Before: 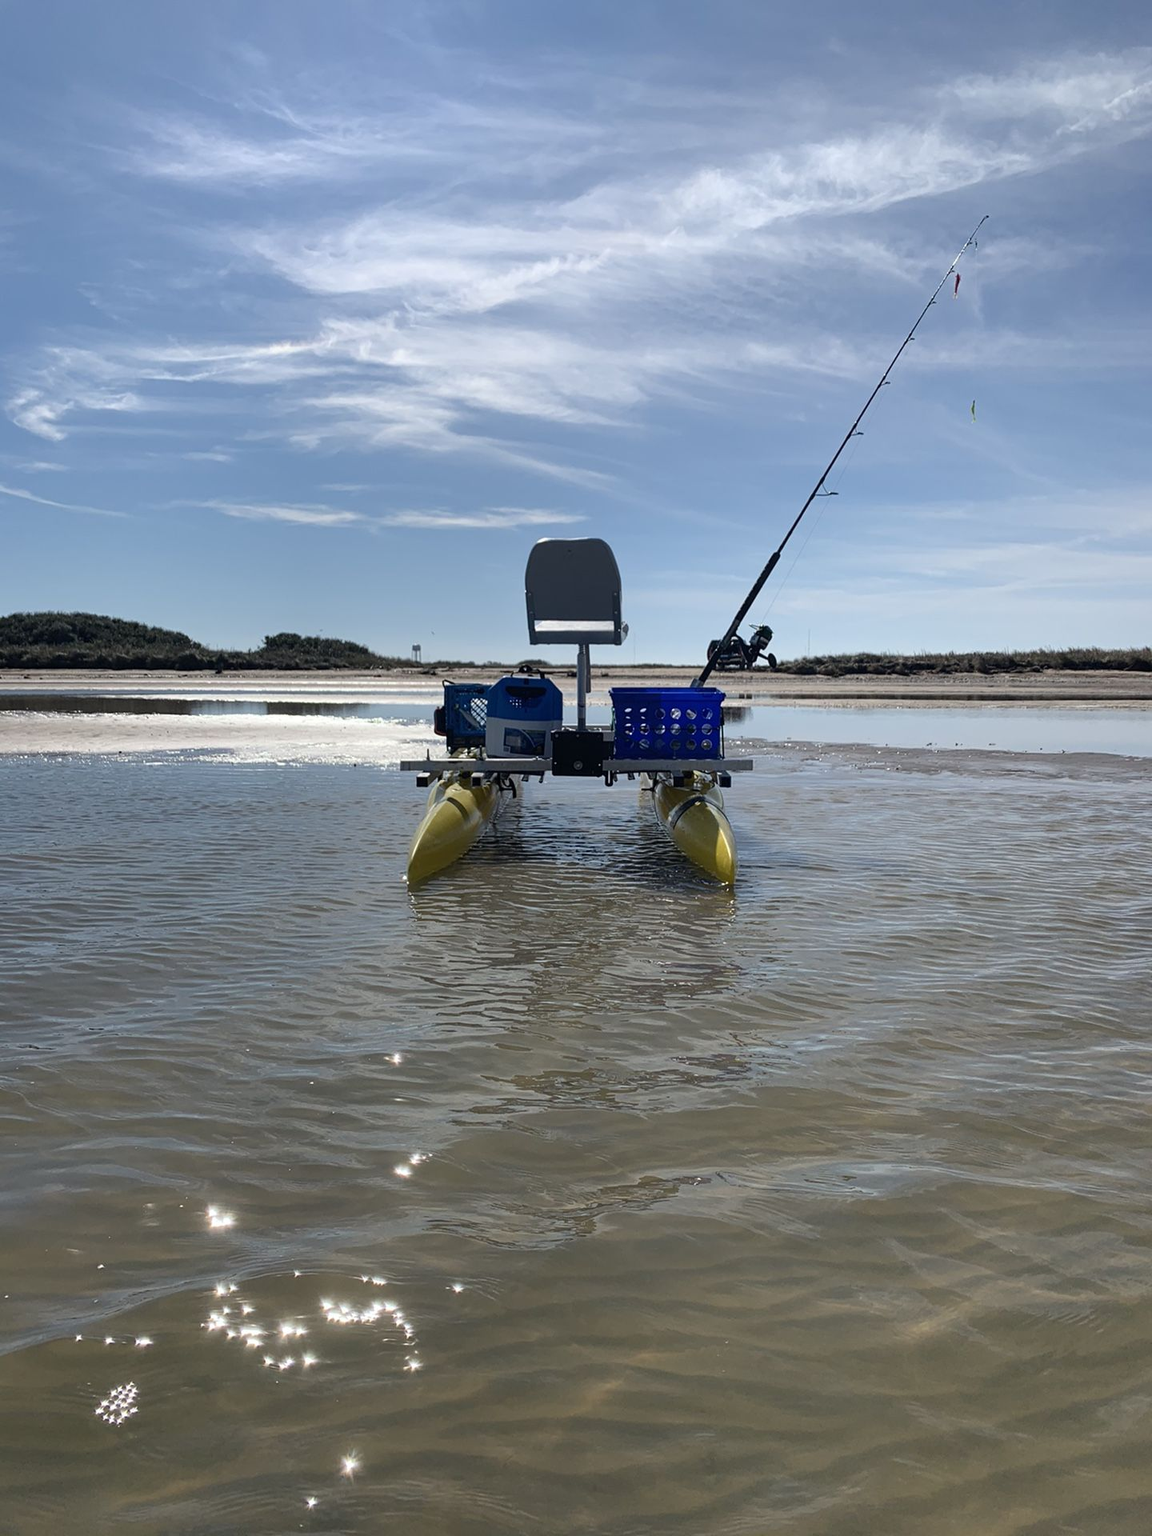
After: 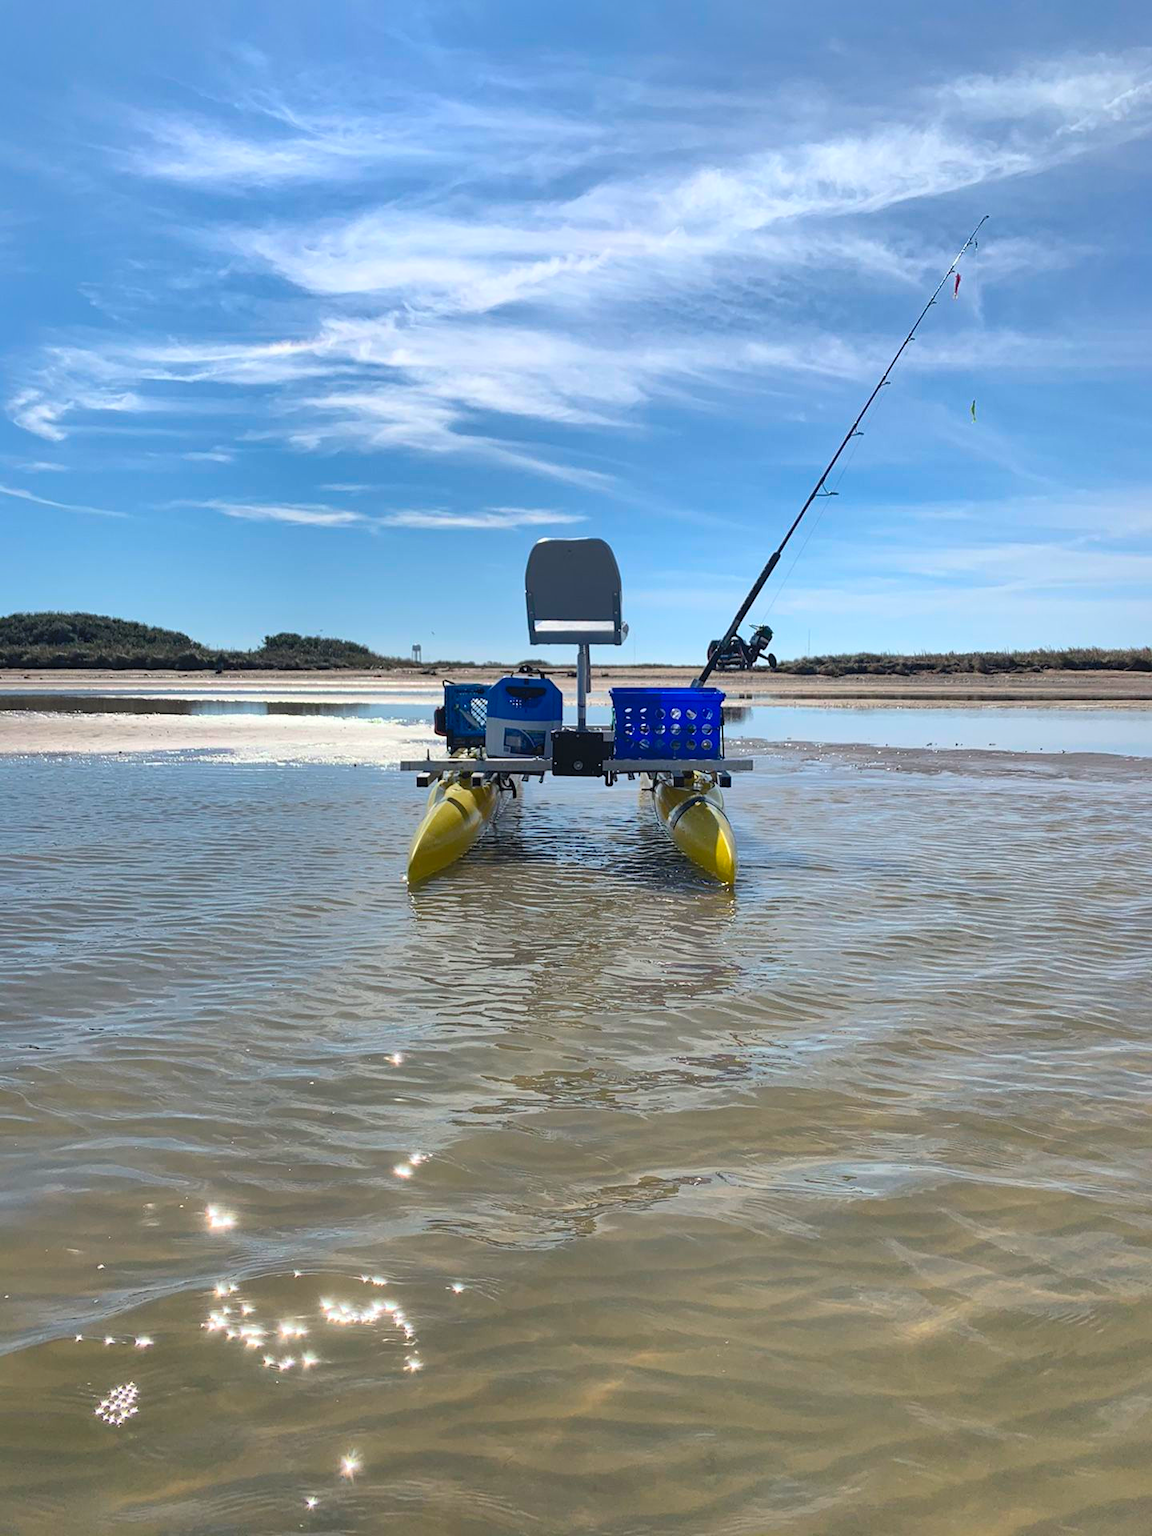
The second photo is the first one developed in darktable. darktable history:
shadows and highlights: shadows 39.26, highlights -59.77
contrast brightness saturation: contrast 0.243, brightness 0.263, saturation 0.374
